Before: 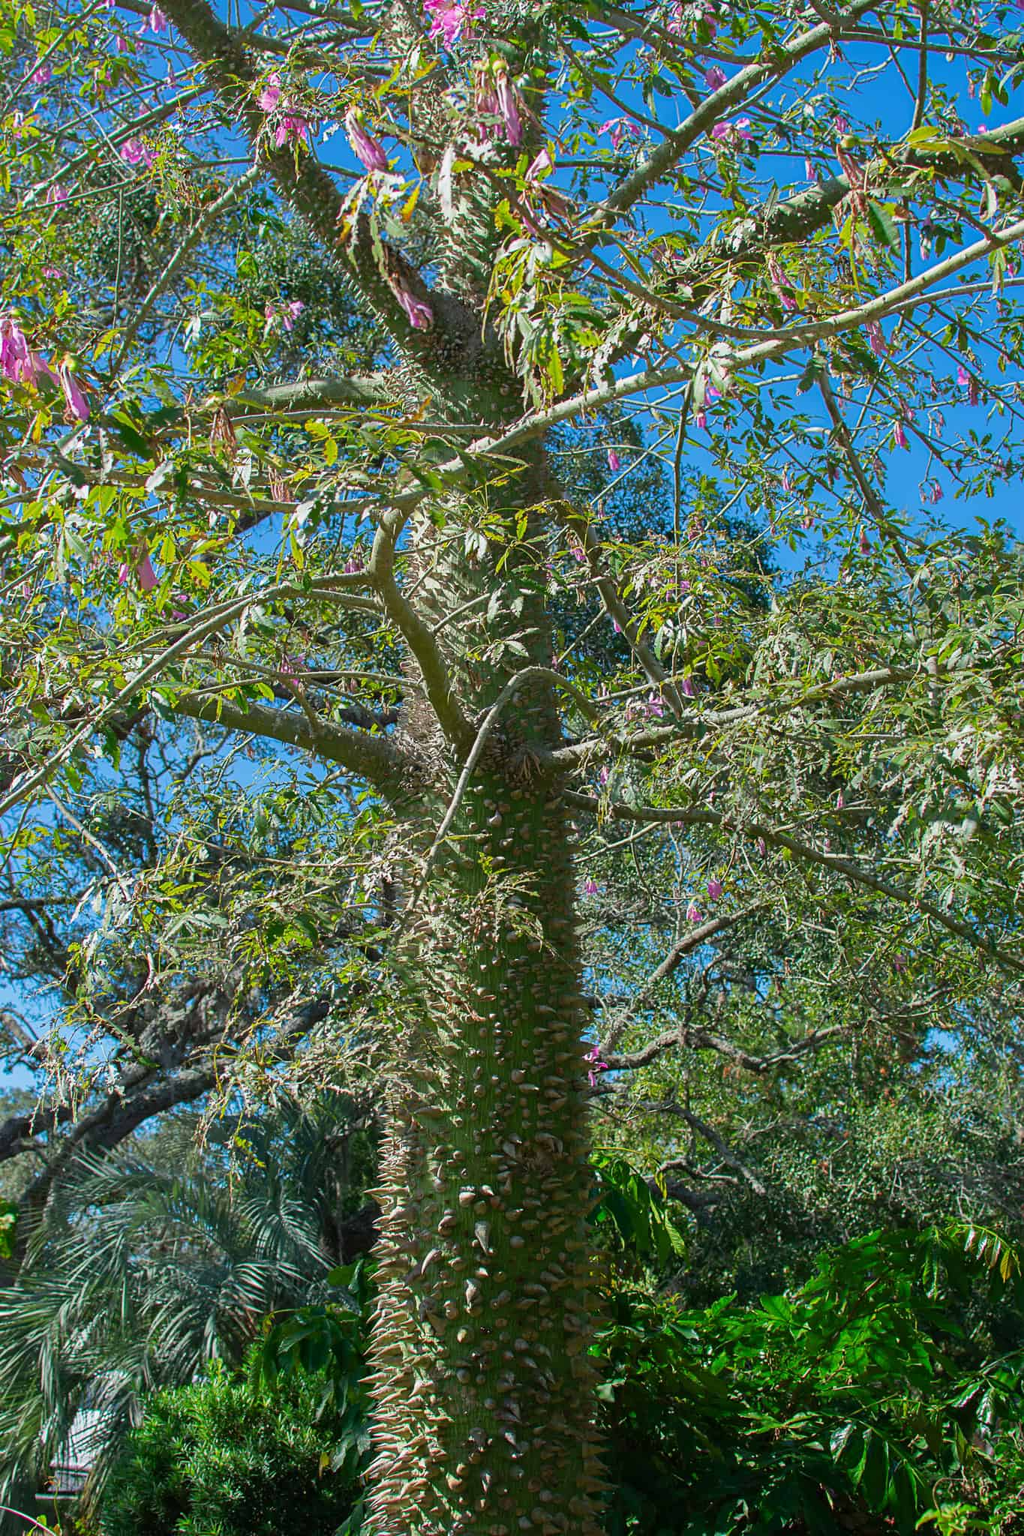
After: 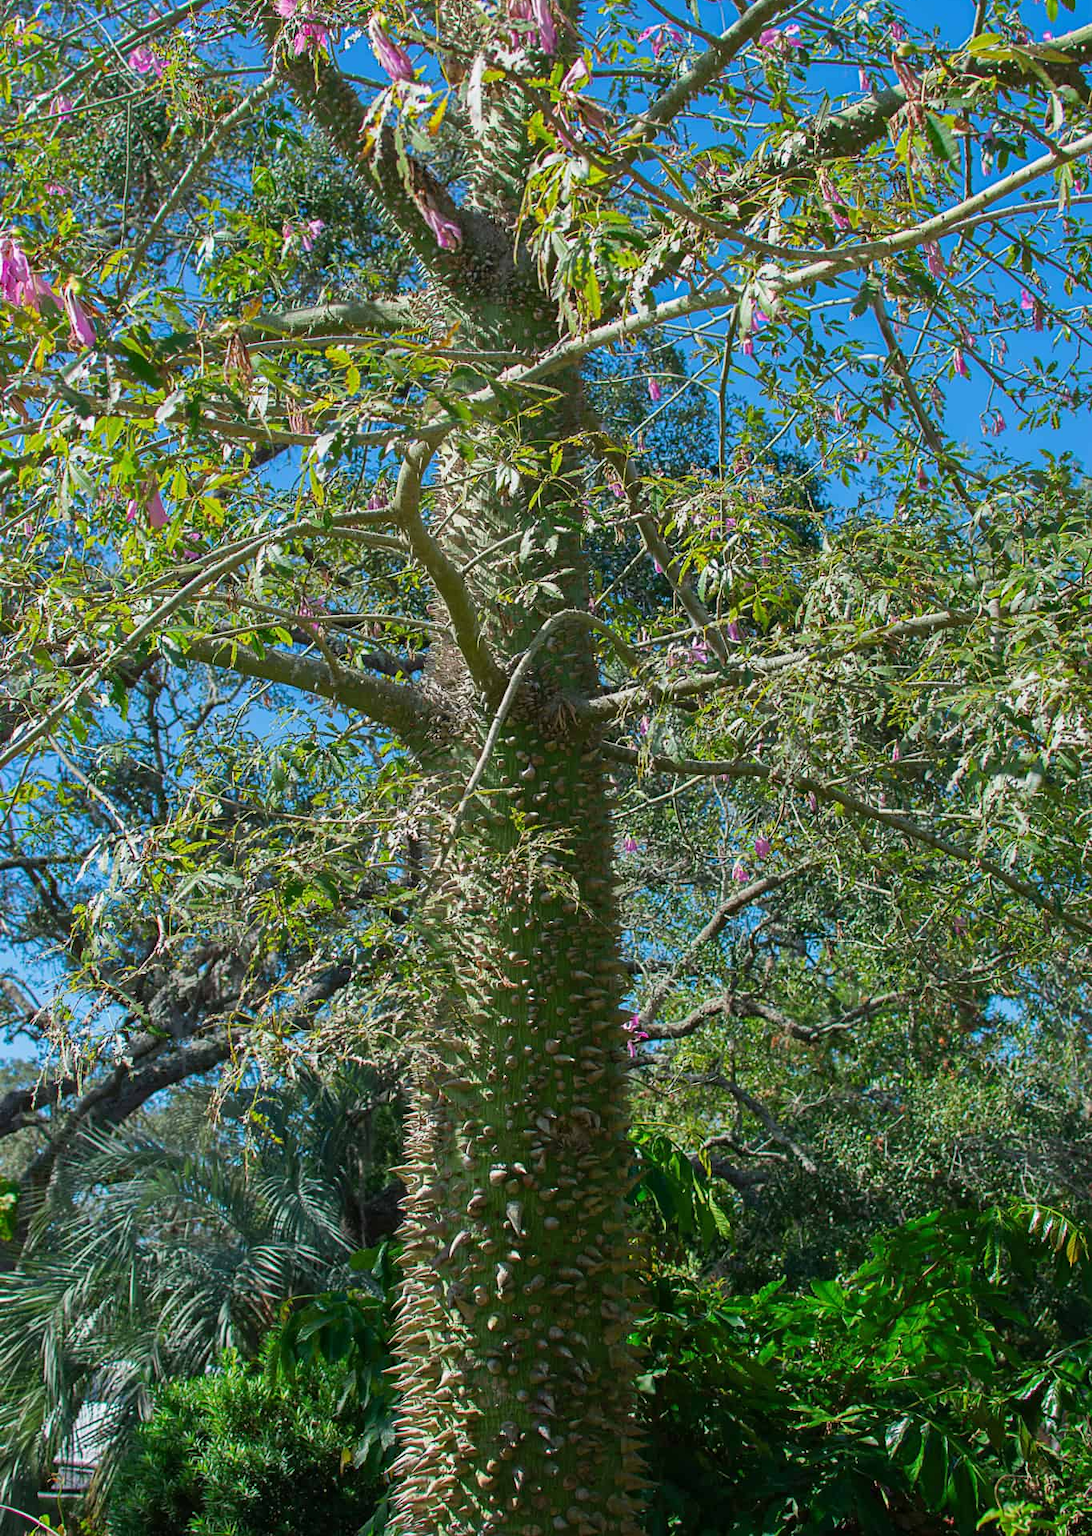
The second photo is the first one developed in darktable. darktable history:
crop and rotate: top 6.219%
